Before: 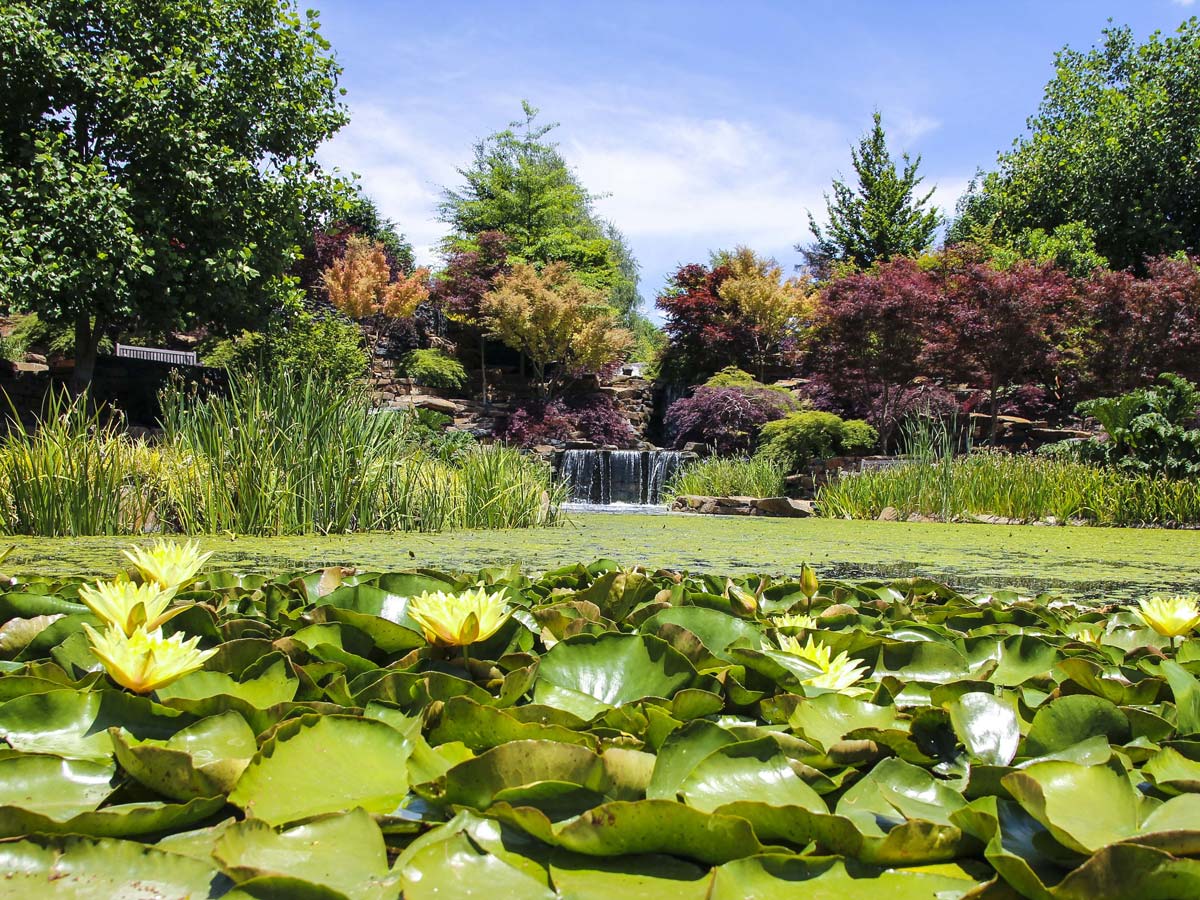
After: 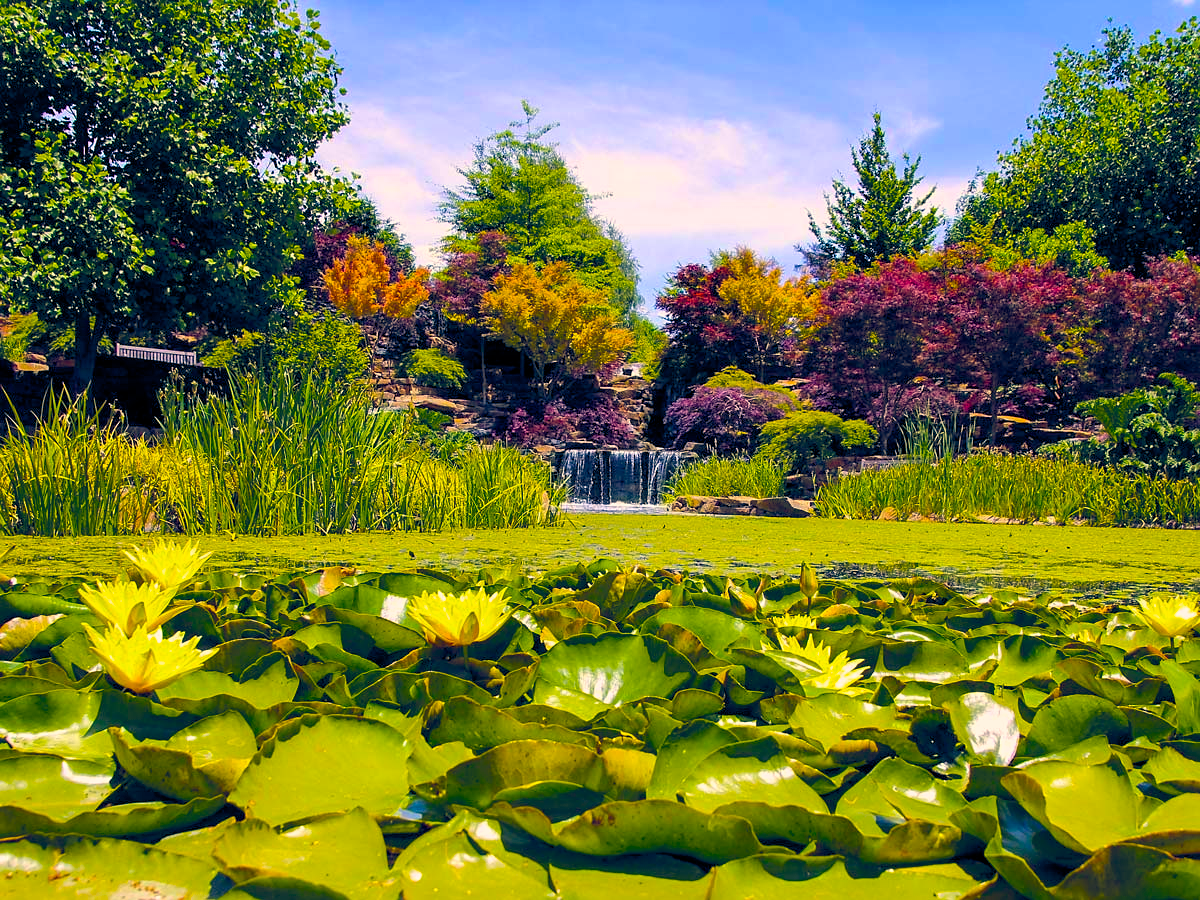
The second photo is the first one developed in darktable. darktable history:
sharpen: radius 1.266, amount 0.291, threshold 0.156
color balance rgb: highlights gain › chroma 3.274%, highlights gain › hue 57.27°, global offset › chroma 0.251%, global offset › hue 256.32°, perceptual saturation grading › global saturation 64.118%, perceptual saturation grading › highlights 50.263%, perceptual saturation grading › shadows 29.787%, global vibrance 14.964%
